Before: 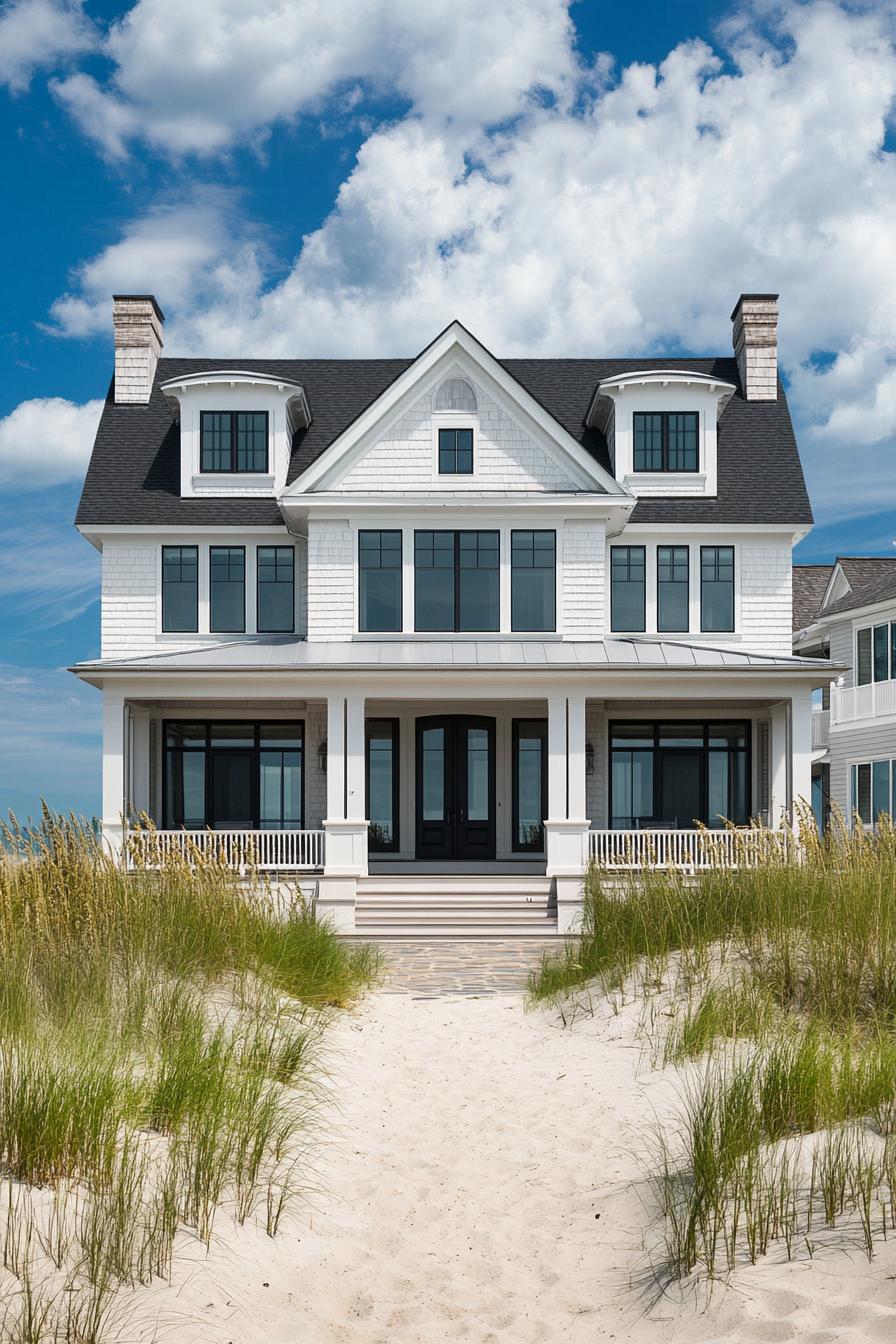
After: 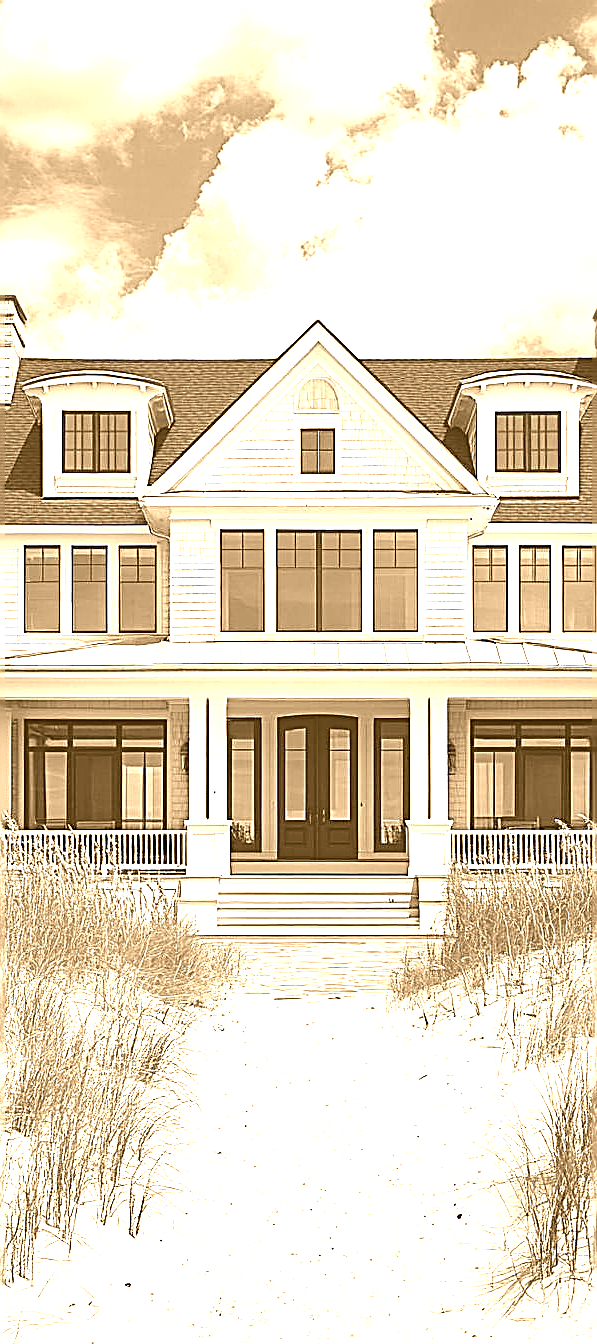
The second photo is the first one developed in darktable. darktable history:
colorize: hue 28.8°, source mix 100%
crop and rotate: left 15.446%, right 17.836%
exposure: black level correction 0, exposure 0.7 EV, compensate exposure bias true, compensate highlight preservation false
sharpen: amount 1.861
